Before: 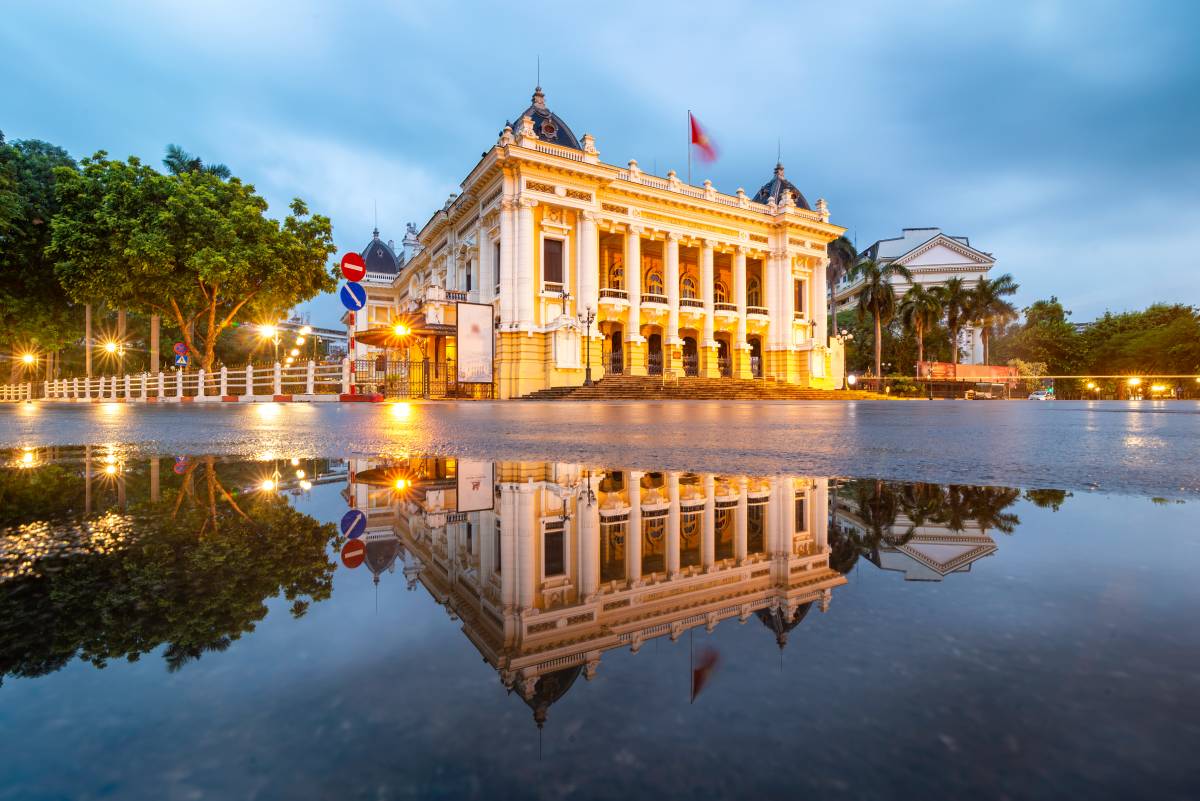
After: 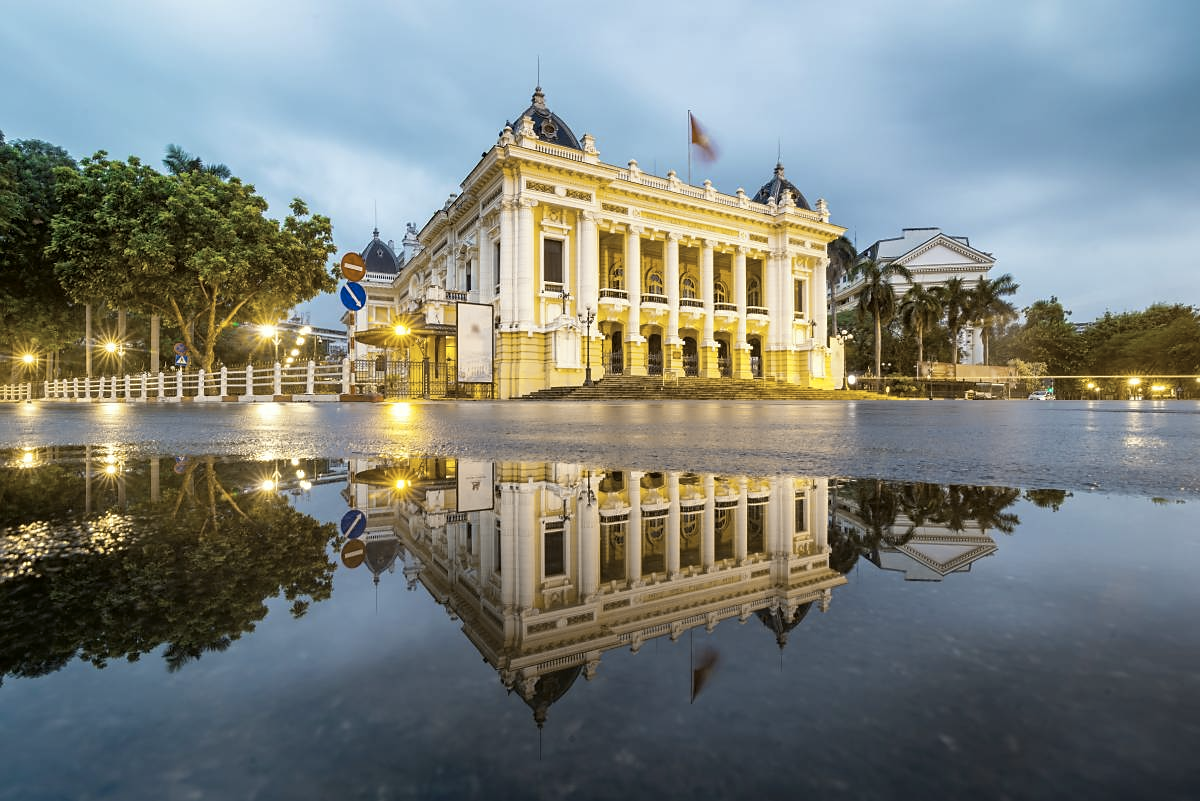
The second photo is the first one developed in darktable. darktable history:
tone curve: curves: ch1 [(0, 0) (0.173, 0.145) (0.467, 0.477) (0.808, 0.611) (1, 1)]; ch2 [(0, 0) (0.255, 0.314) (0.498, 0.509) (0.694, 0.64) (1, 1)], color space Lab, independent channels, preserve colors none
sharpen: radius 1.559, amount 0.373, threshold 1.271
